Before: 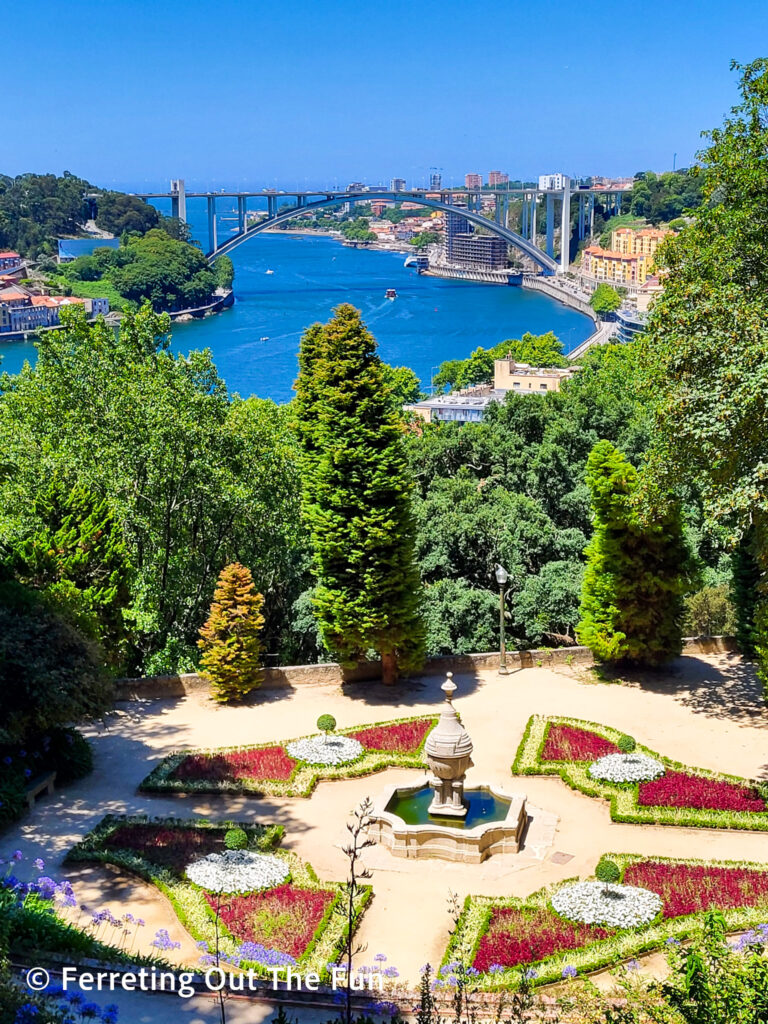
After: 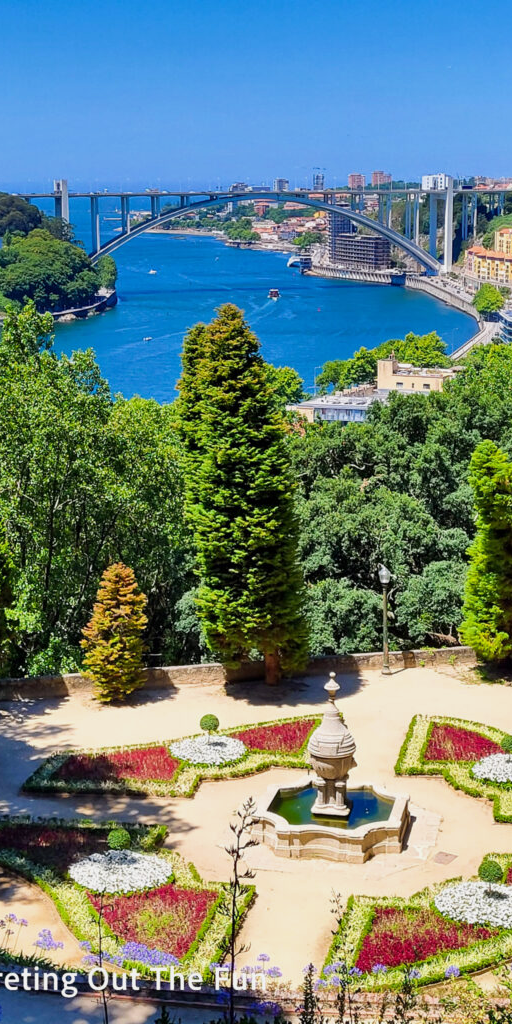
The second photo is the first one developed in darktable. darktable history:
crop and rotate: left 15.312%, right 17.925%
exposure: exposure -0.156 EV, compensate highlight preservation false
